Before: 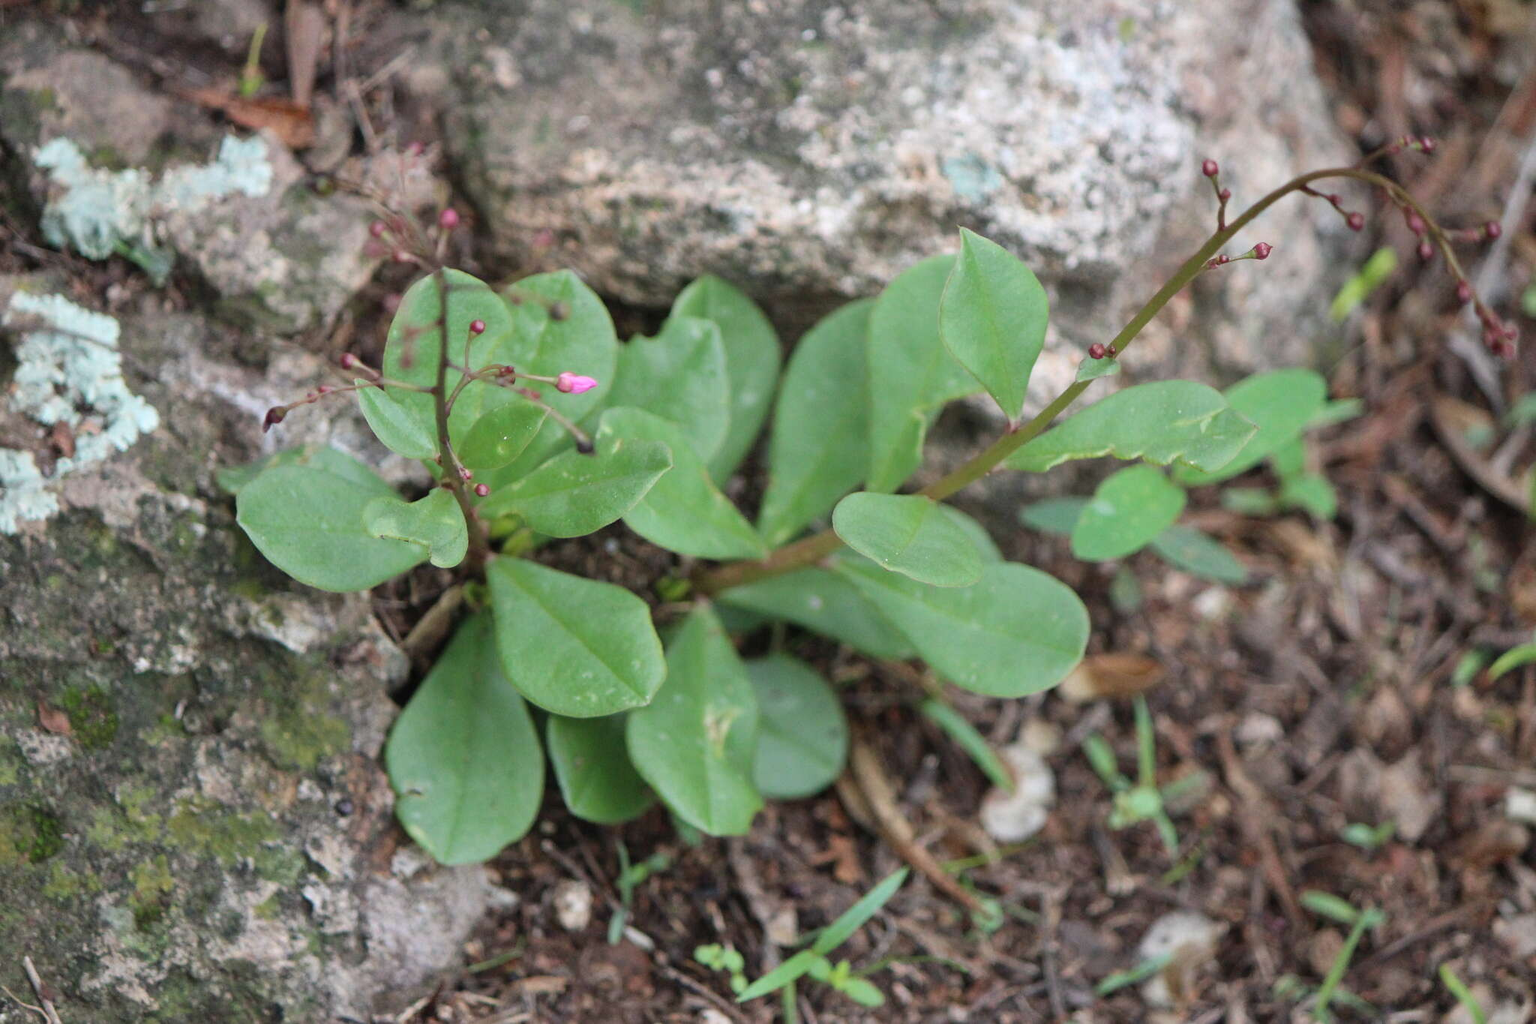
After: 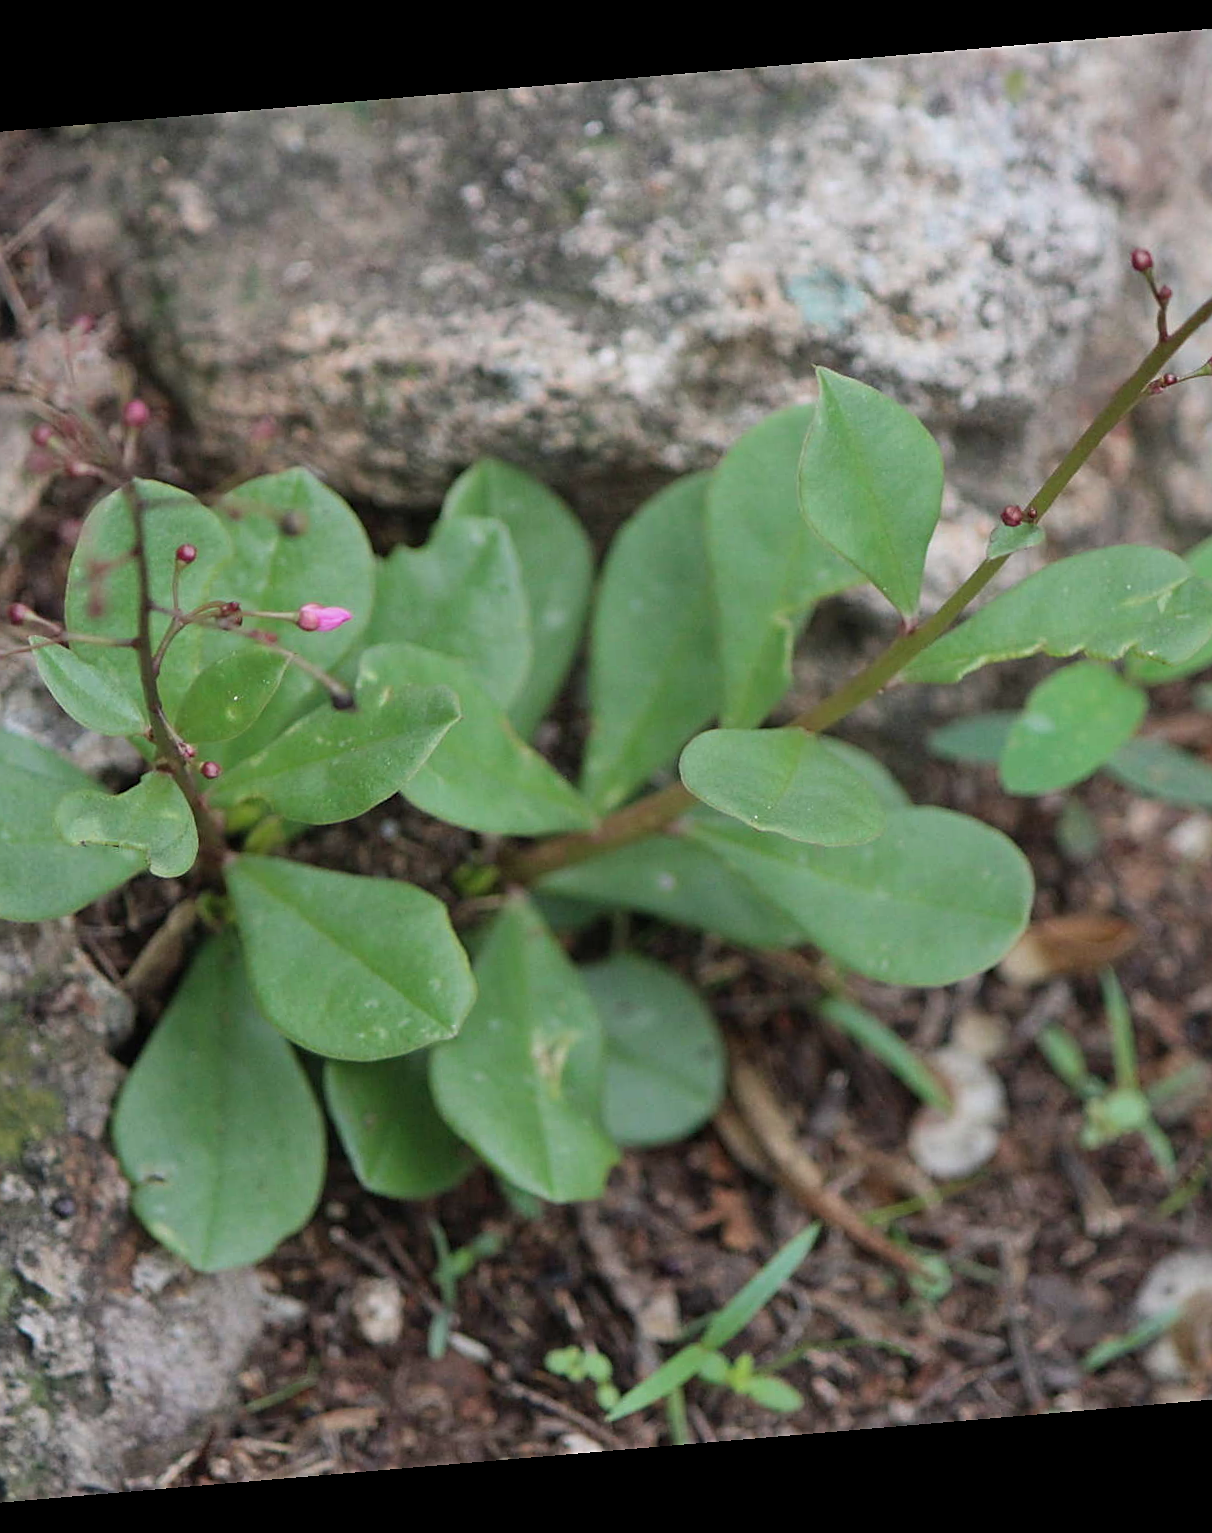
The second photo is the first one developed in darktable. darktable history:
rotate and perspective: rotation -4.86°, automatic cropping off
sharpen: on, module defaults
exposure: exposure -0.293 EV, compensate highlight preservation false
crop and rotate: left 22.516%, right 21.234%
